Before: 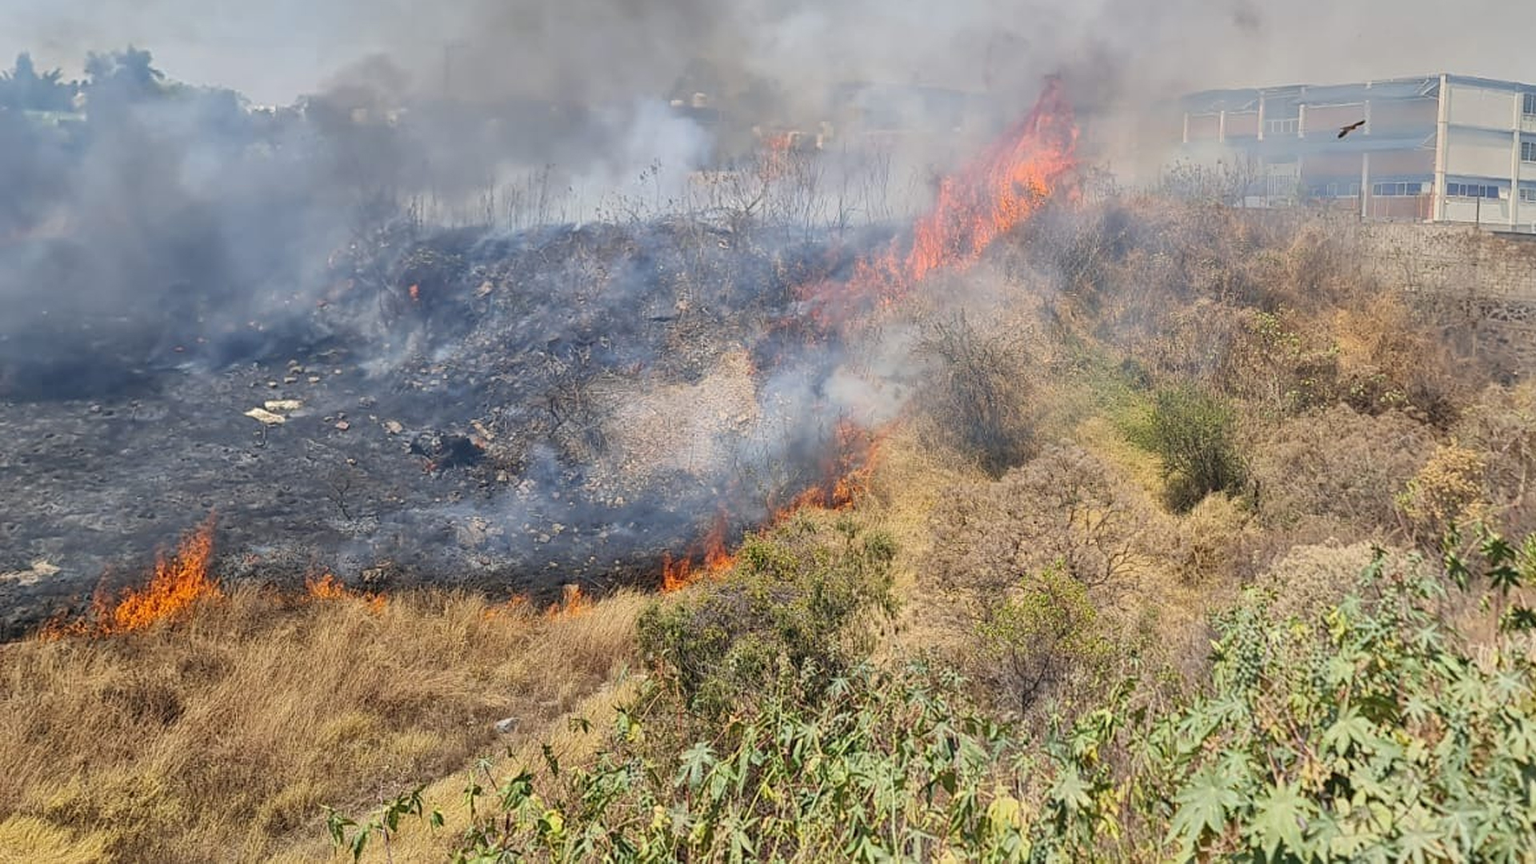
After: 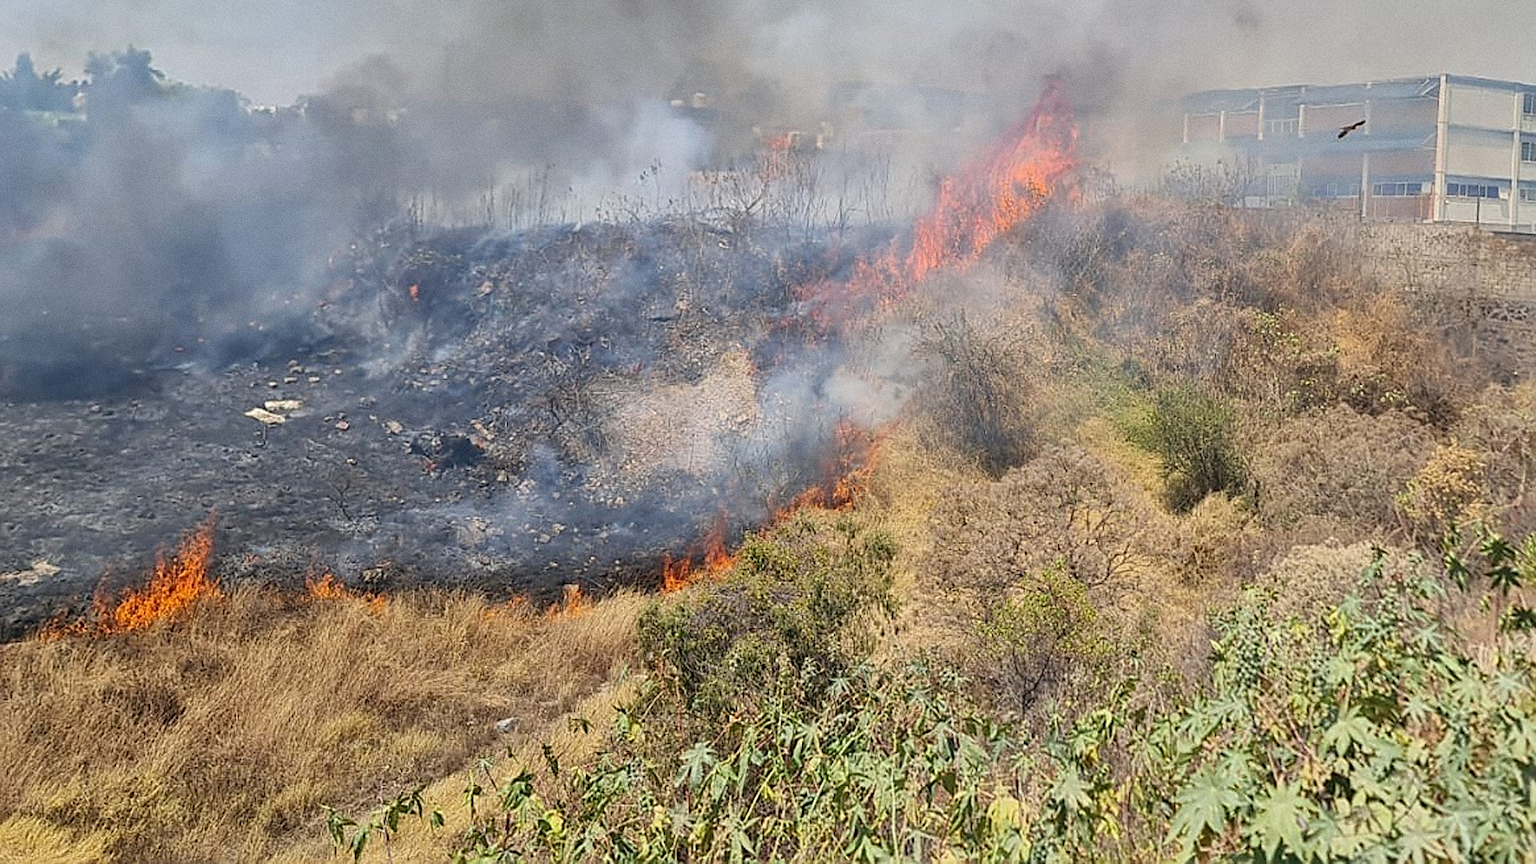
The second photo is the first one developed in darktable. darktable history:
grain: on, module defaults
sharpen: on, module defaults
